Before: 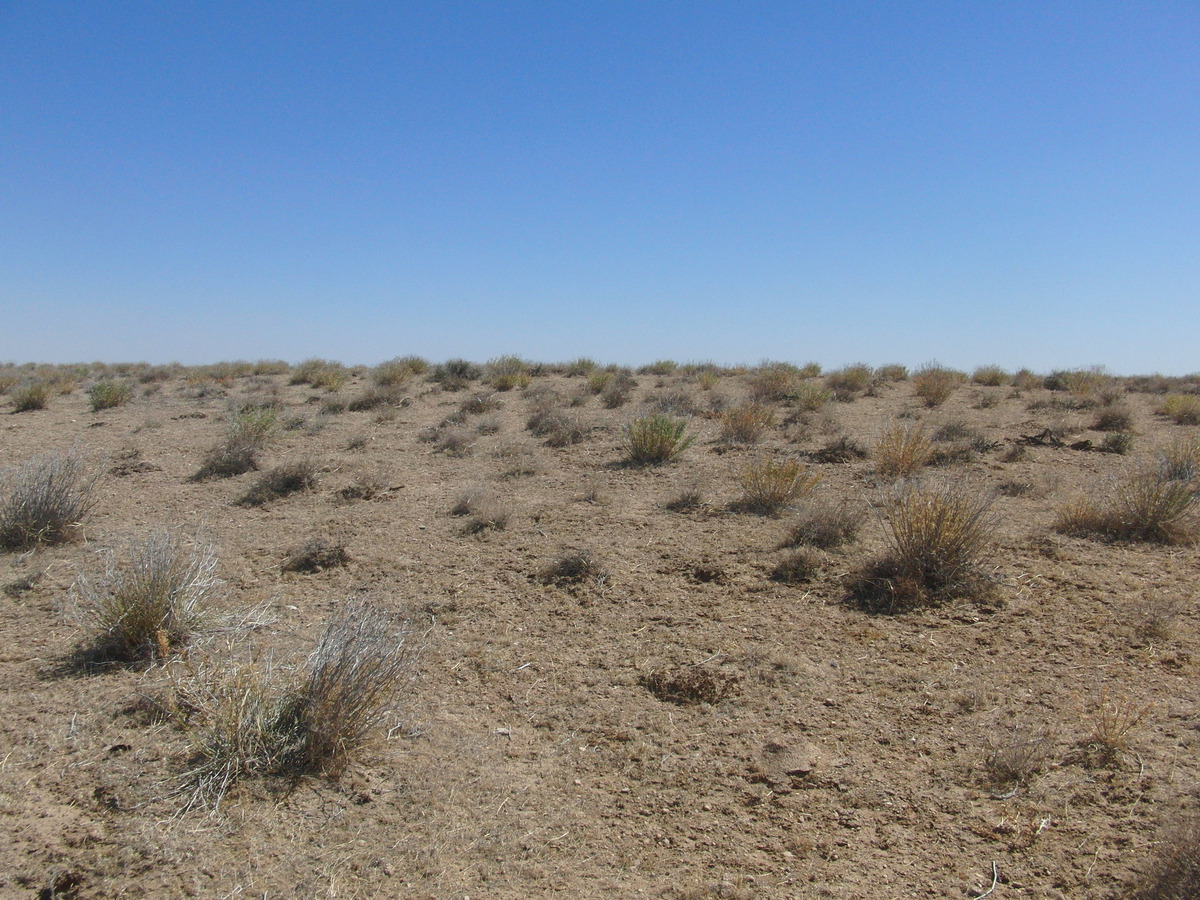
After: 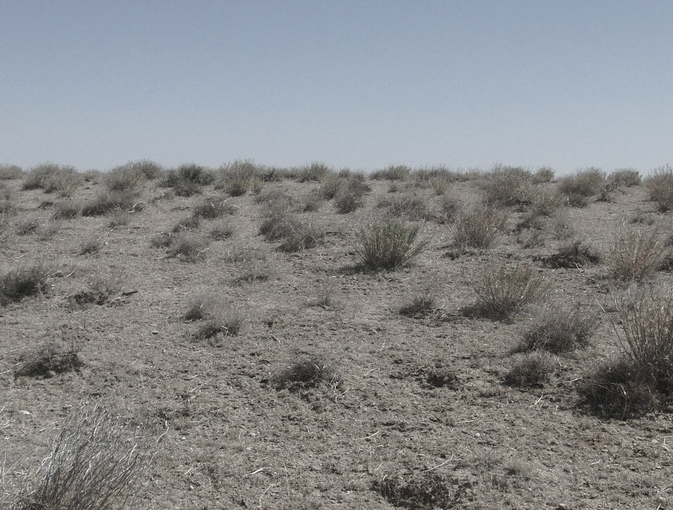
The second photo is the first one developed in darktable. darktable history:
crop and rotate: left 22.275%, top 21.698%, right 21.634%, bottom 21.578%
color zones: curves: ch1 [(0, 0.34) (0.143, 0.164) (0.286, 0.152) (0.429, 0.176) (0.571, 0.173) (0.714, 0.188) (0.857, 0.199) (1, 0.34)]
